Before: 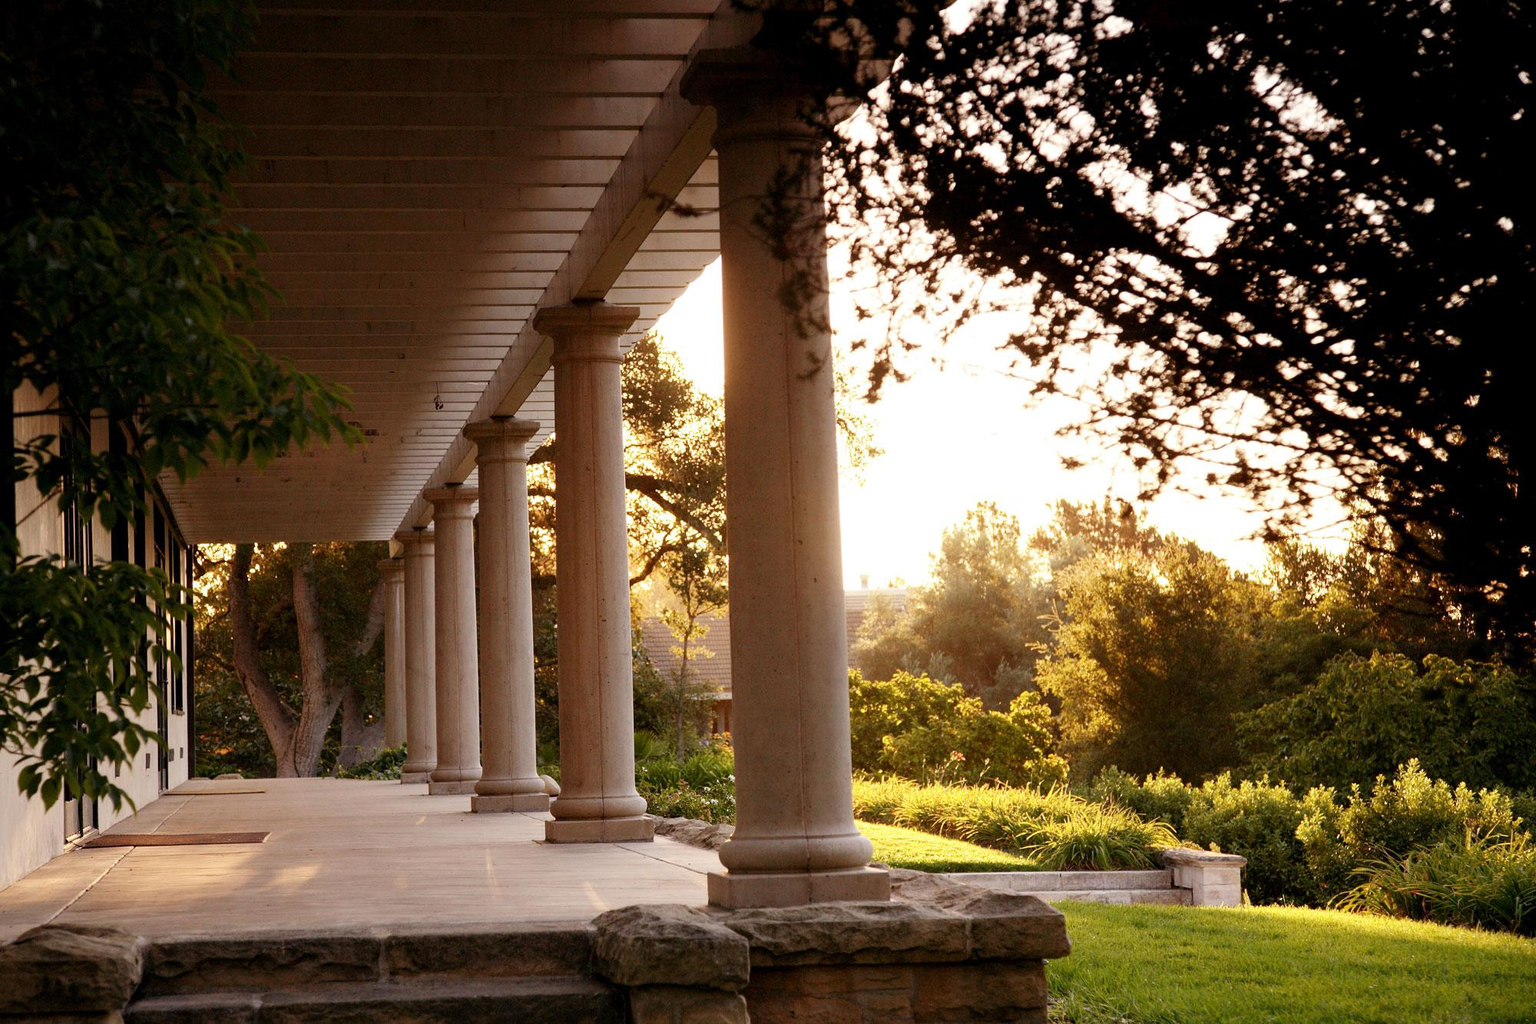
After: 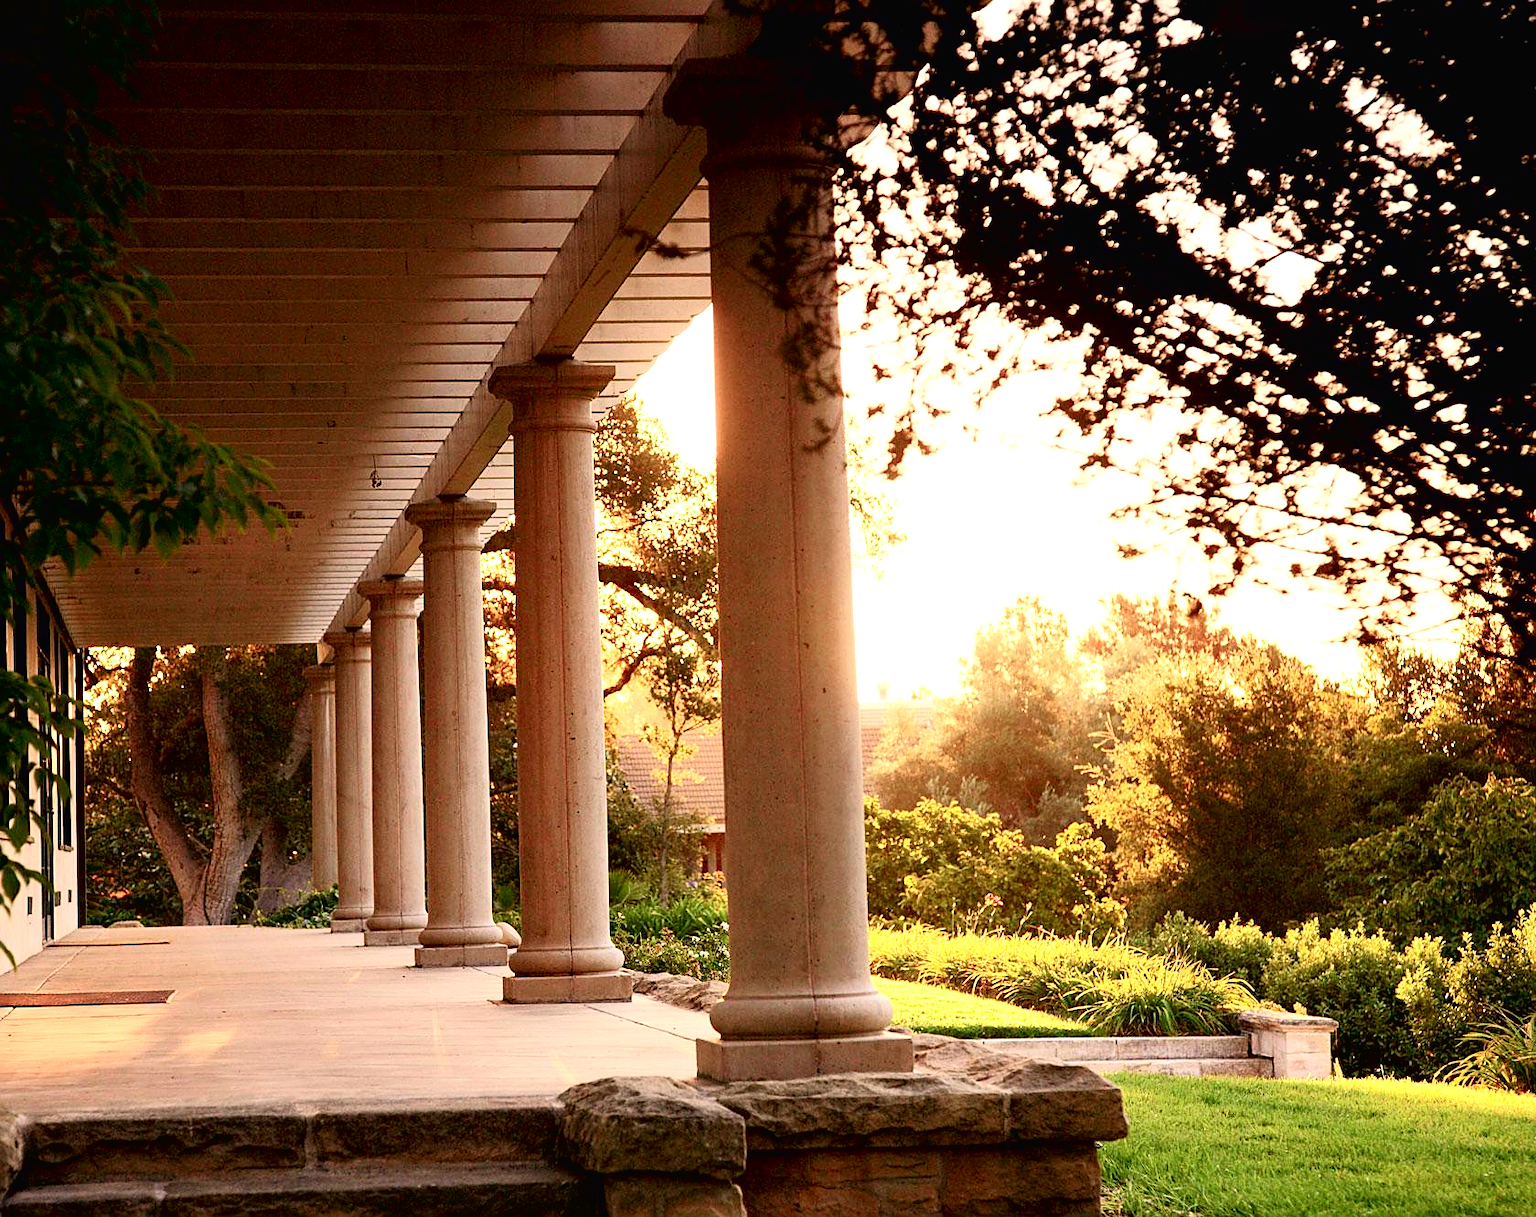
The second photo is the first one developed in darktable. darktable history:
crop: left 8.026%, right 7.374%
sharpen: on, module defaults
exposure: exposure 0.367 EV, compensate highlight preservation false
white balance: red 1.009, blue 0.985
tone curve: curves: ch0 [(0, 0.013) (0.054, 0.018) (0.205, 0.191) (0.289, 0.292) (0.39, 0.424) (0.493, 0.551) (0.647, 0.752) (0.796, 0.887) (1, 0.998)]; ch1 [(0, 0) (0.371, 0.339) (0.477, 0.452) (0.494, 0.495) (0.501, 0.501) (0.51, 0.516) (0.54, 0.557) (0.572, 0.605) (0.625, 0.687) (0.774, 0.841) (1, 1)]; ch2 [(0, 0) (0.32, 0.281) (0.403, 0.399) (0.441, 0.428) (0.47, 0.469) (0.498, 0.496) (0.524, 0.543) (0.551, 0.579) (0.633, 0.665) (0.7, 0.711) (1, 1)], color space Lab, independent channels, preserve colors none
